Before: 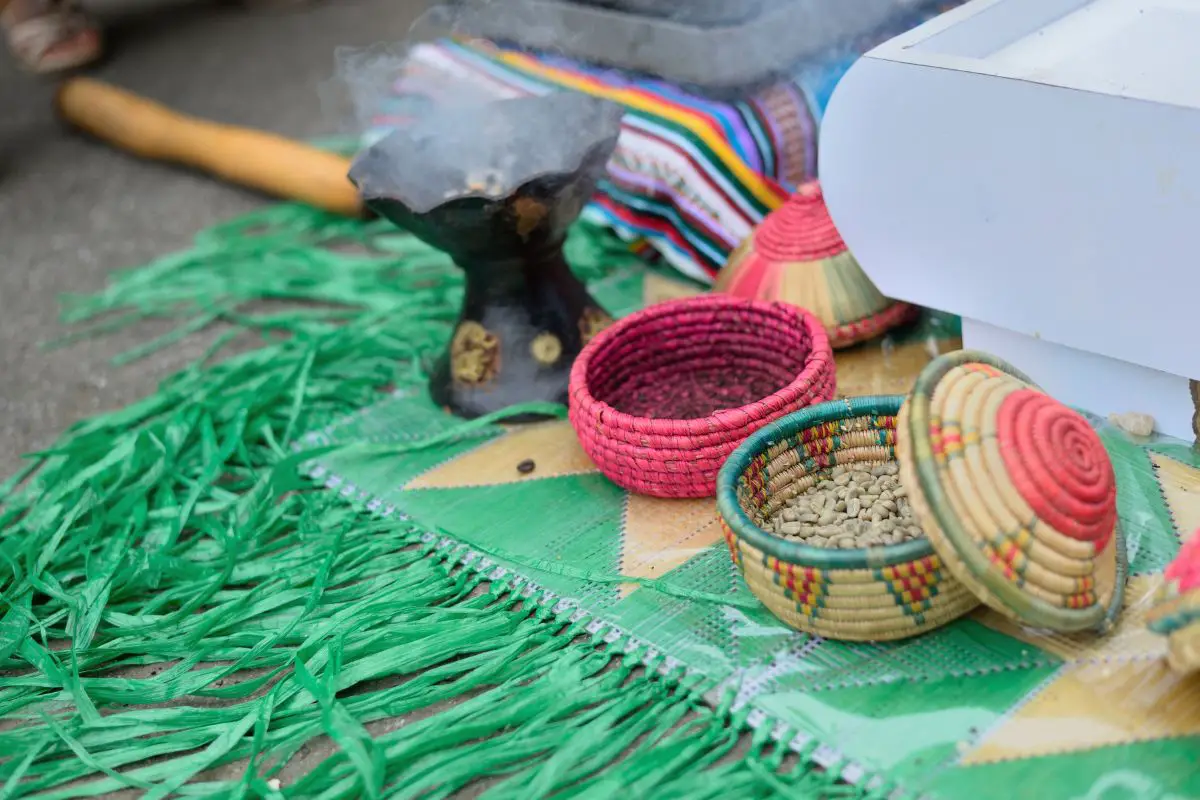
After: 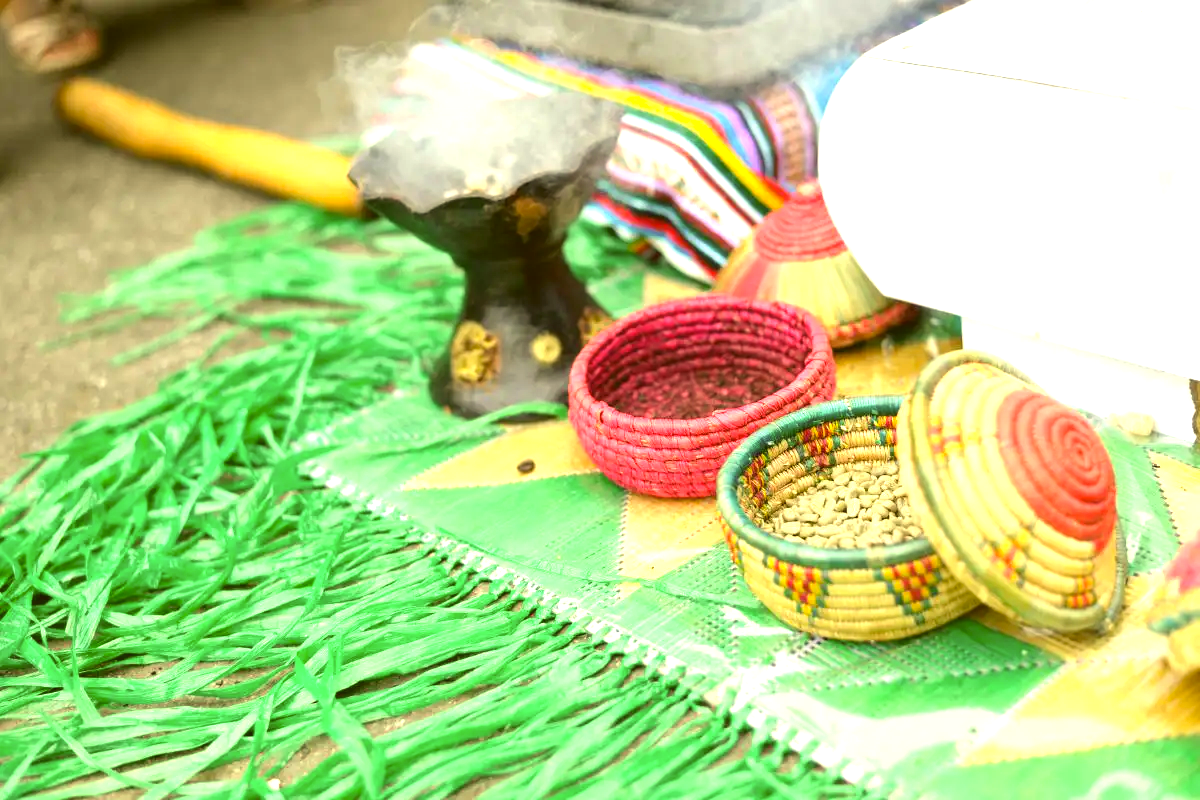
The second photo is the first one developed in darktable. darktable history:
exposure: black level correction -0.002, exposure 1.35 EV, compensate highlight preservation false
color correction: highlights a* 0.162, highlights b* 29.53, shadows a* -0.162, shadows b* 21.09
